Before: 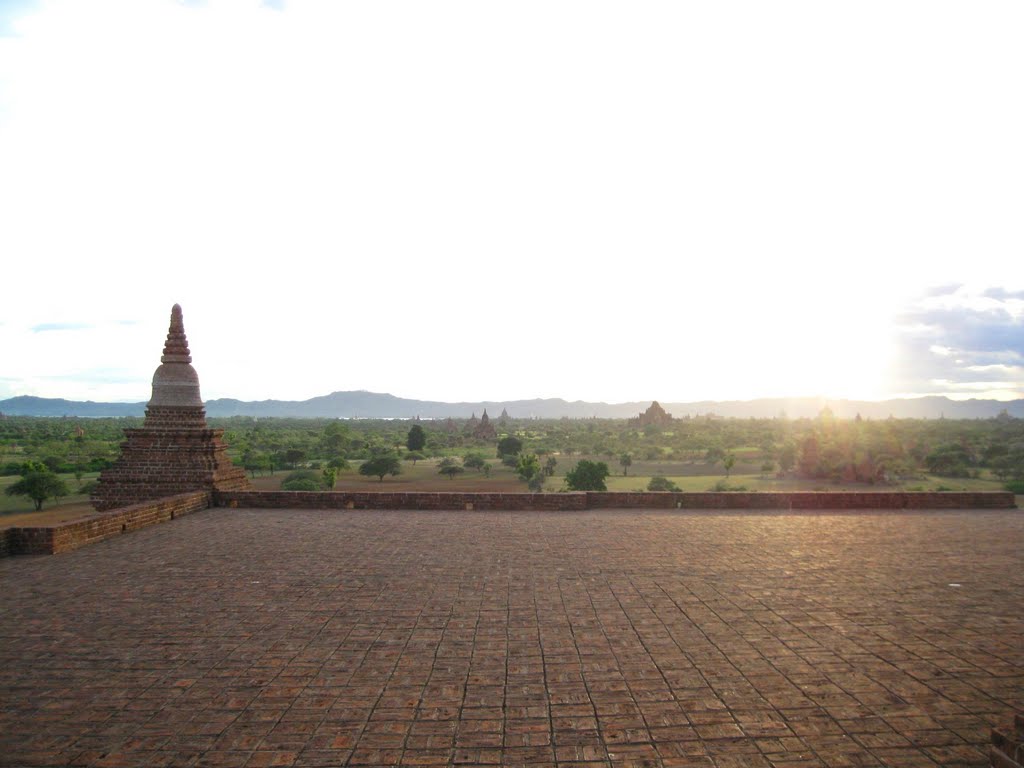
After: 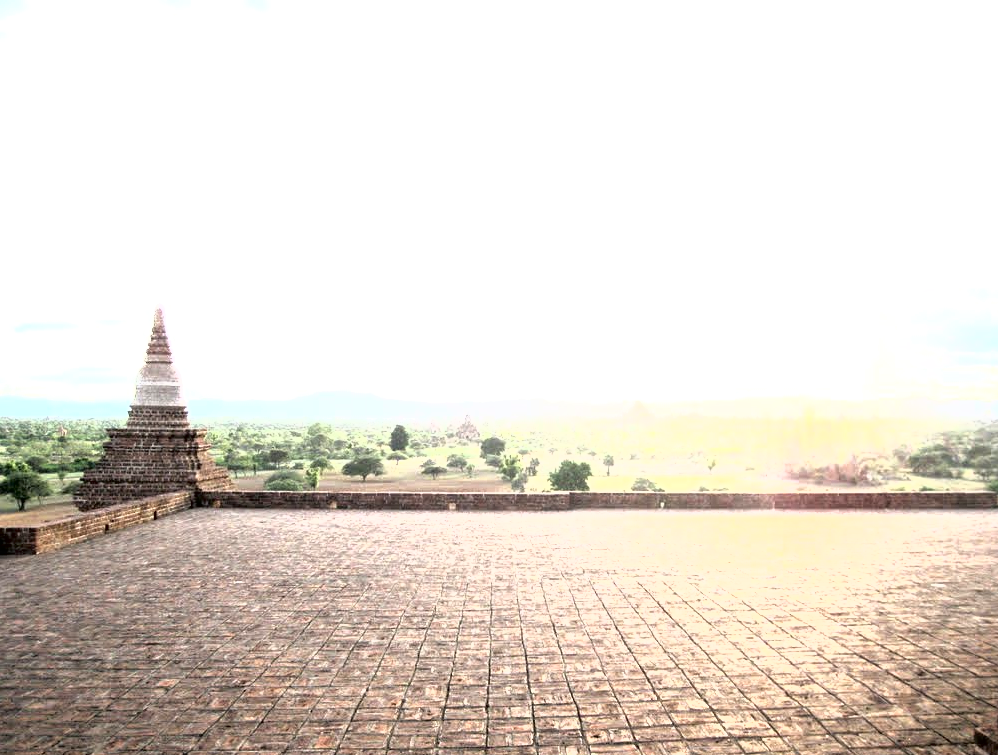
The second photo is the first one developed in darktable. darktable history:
exposure: exposure 0.497 EV, compensate exposure bias true, compensate highlight preservation false
crop and rotate: left 1.749%, right 0.714%, bottom 1.577%
tone curve: curves: ch0 [(0, 0) (0.003, 0.01) (0.011, 0.011) (0.025, 0.008) (0.044, 0.007) (0.069, 0.006) (0.1, 0.005) (0.136, 0.015) (0.177, 0.094) (0.224, 0.241) (0.277, 0.369) (0.335, 0.5) (0.399, 0.648) (0.468, 0.811) (0.543, 0.975) (0.623, 0.989) (0.709, 0.989) (0.801, 0.99) (0.898, 0.99) (1, 1)], color space Lab, independent channels, preserve colors none
